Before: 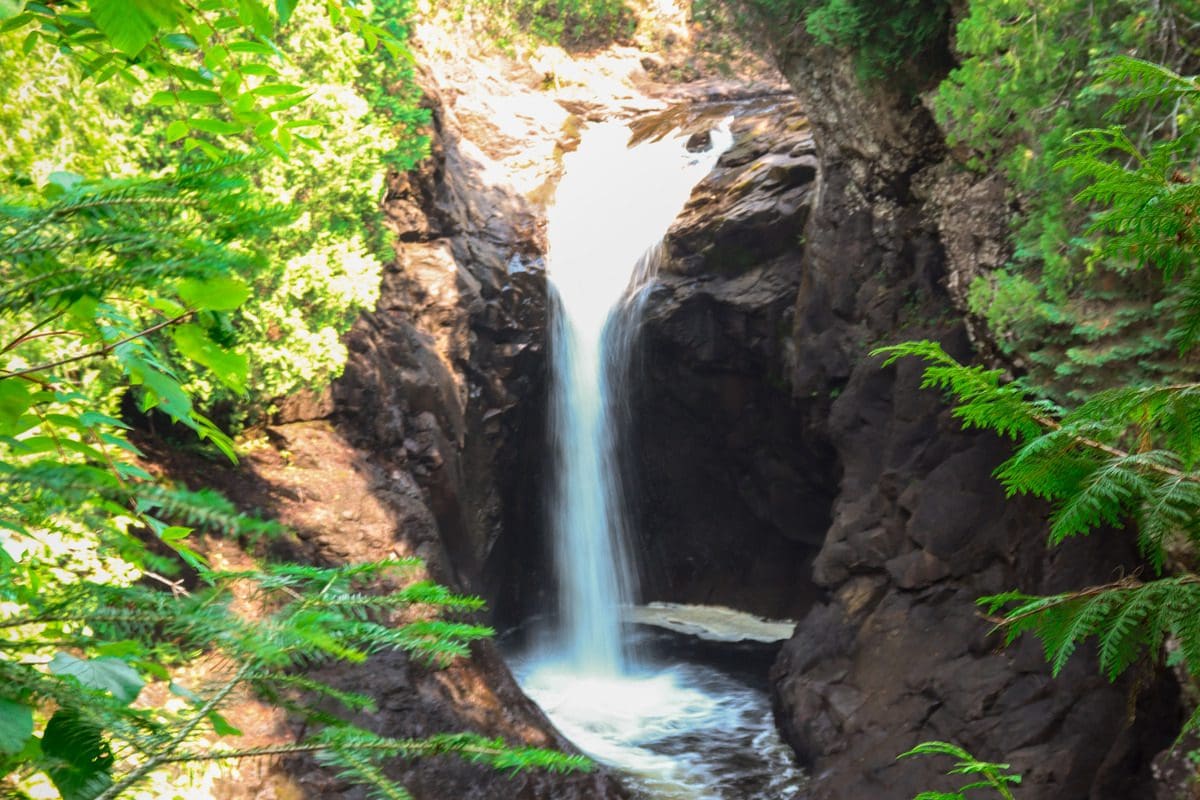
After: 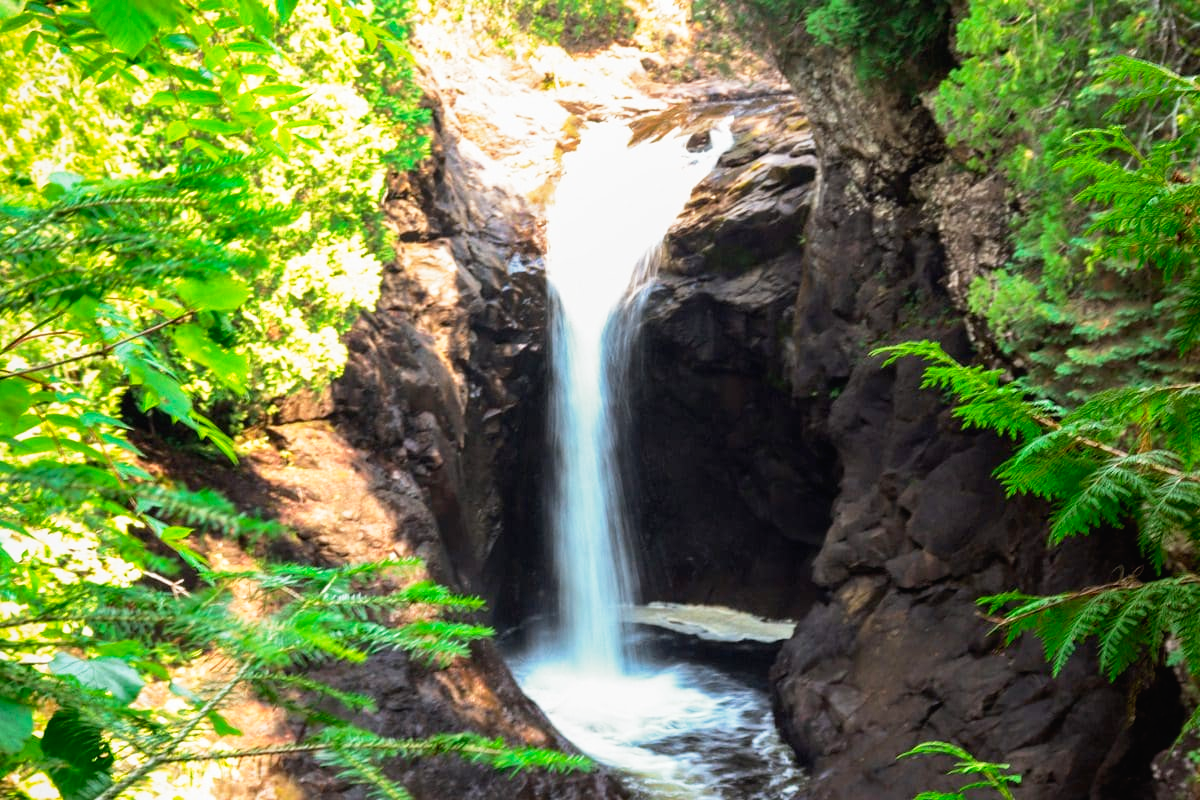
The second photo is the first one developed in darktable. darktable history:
shadows and highlights: shadows 9.27, white point adjustment 0.934, highlights -39.59
tone curve: curves: ch0 [(0, 0.013) (0.054, 0.018) (0.205, 0.191) (0.289, 0.292) (0.39, 0.424) (0.493, 0.551) (0.647, 0.752) (0.778, 0.895) (1, 0.998)]; ch1 [(0, 0) (0.385, 0.343) (0.439, 0.415) (0.494, 0.495) (0.501, 0.501) (0.51, 0.509) (0.54, 0.546) (0.586, 0.606) (0.66, 0.701) (0.783, 0.804) (1, 1)]; ch2 [(0, 0) (0.32, 0.281) (0.403, 0.399) (0.441, 0.428) (0.47, 0.469) (0.498, 0.496) (0.524, 0.538) (0.566, 0.579) (0.633, 0.665) (0.7, 0.711) (1, 1)], preserve colors none
